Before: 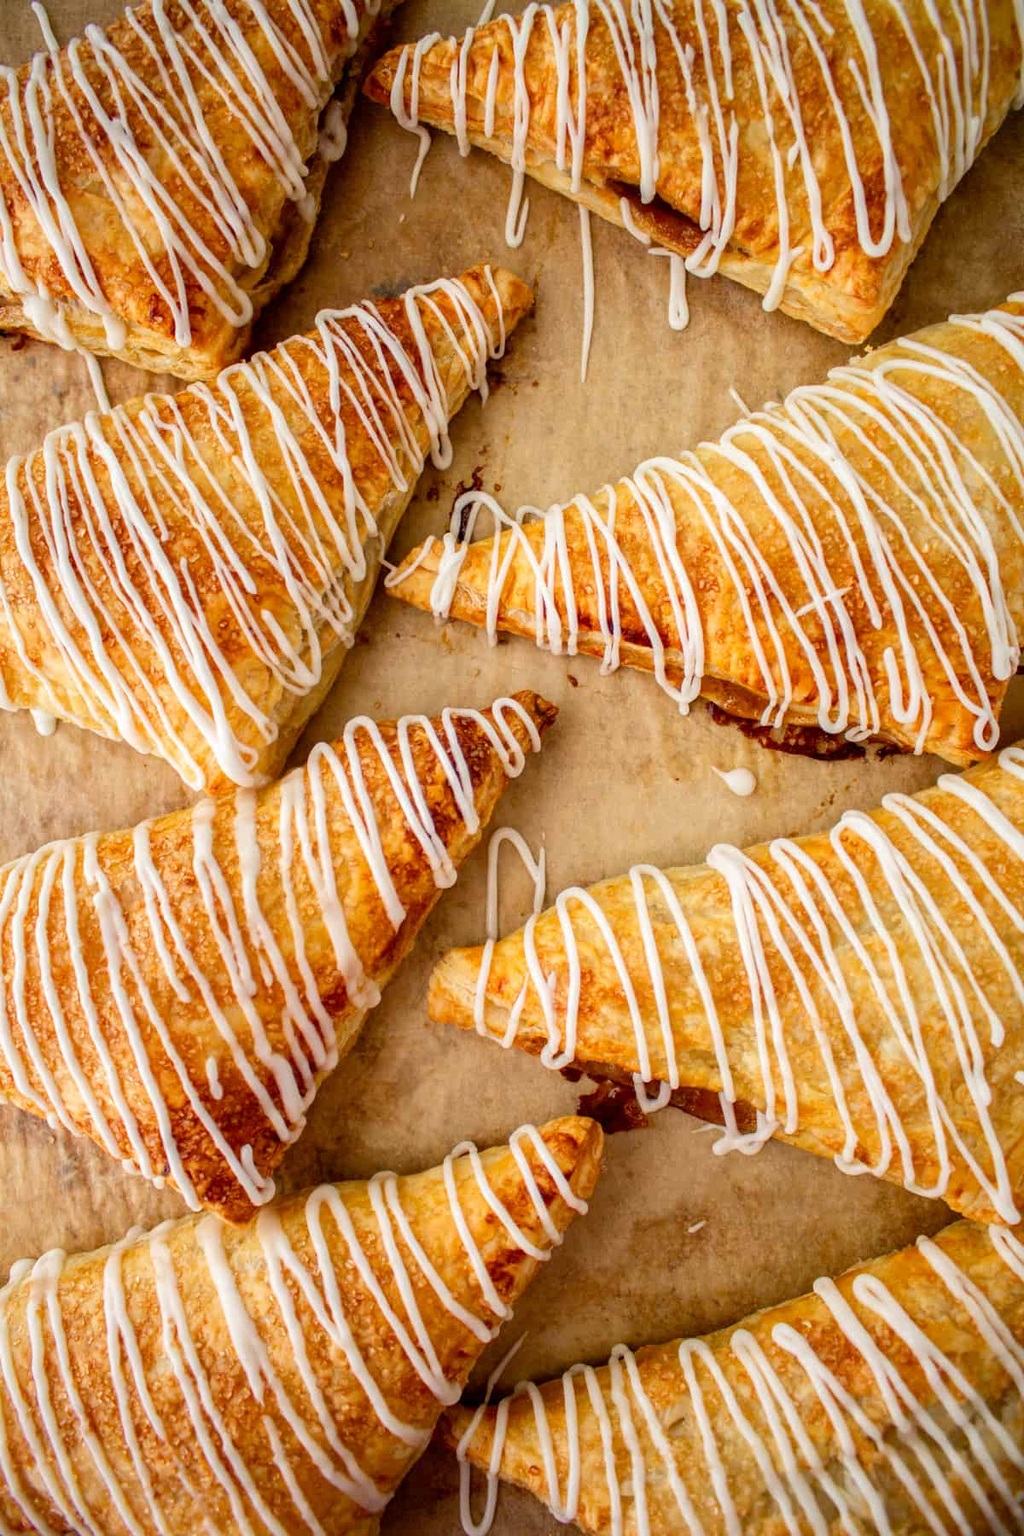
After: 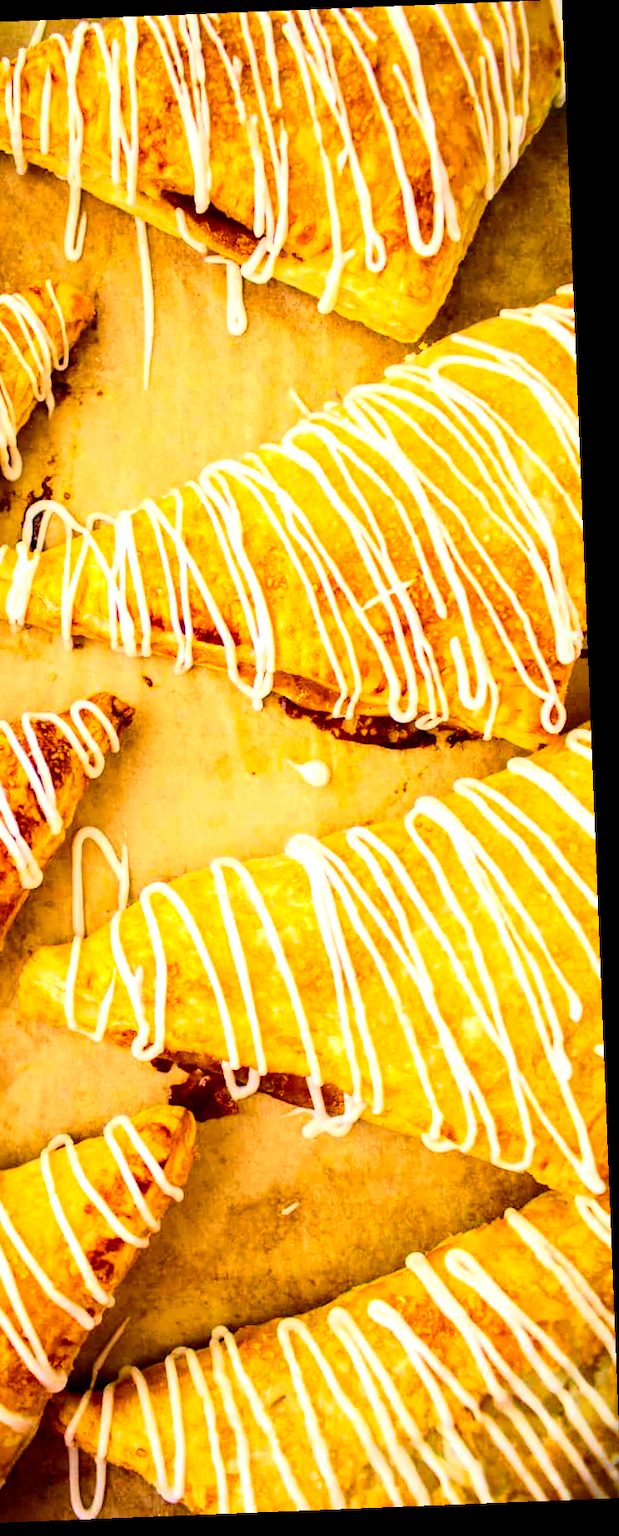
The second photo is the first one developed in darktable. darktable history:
tone curve: curves: ch0 [(0, 0) (0.114, 0.083) (0.303, 0.285) (0.447, 0.51) (0.602, 0.697) (0.772, 0.866) (0.999, 0.978)]; ch1 [(0, 0) (0.389, 0.352) (0.458, 0.433) (0.486, 0.474) (0.509, 0.505) (0.535, 0.528) (0.57, 0.579) (0.696, 0.706) (1, 1)]; ch2 [(0, 0) (0.369, 0.388) (0.449, 0.431) (0.501, 0.5) (0.528, 0.527) (0.589, 0.608) (0.697, 0.721) (1, 1)], color space Lab, independent channels, preserve colors none
crop: left 41.402%
color balance rgb: perceptual saturation grading › global saturation 36%, perceptual brilliance grading › global brilliance 10%, global vibrance 20%
exposure: black level correction 0, exposure 0.5 EV, compensate highlight preservation false
levels: mode automatic, black 0.023%, white 99.97%, levels [0.062, 0.494, 0.925]
rotate and perspective: rotation -2.29°, automatic cropping off
